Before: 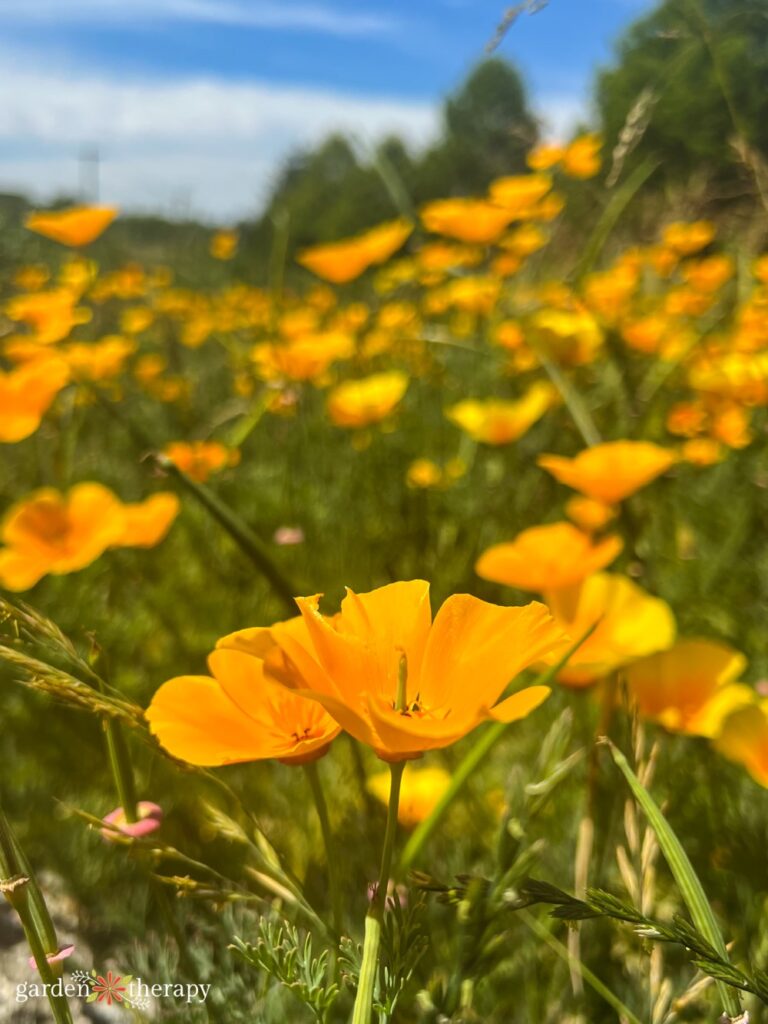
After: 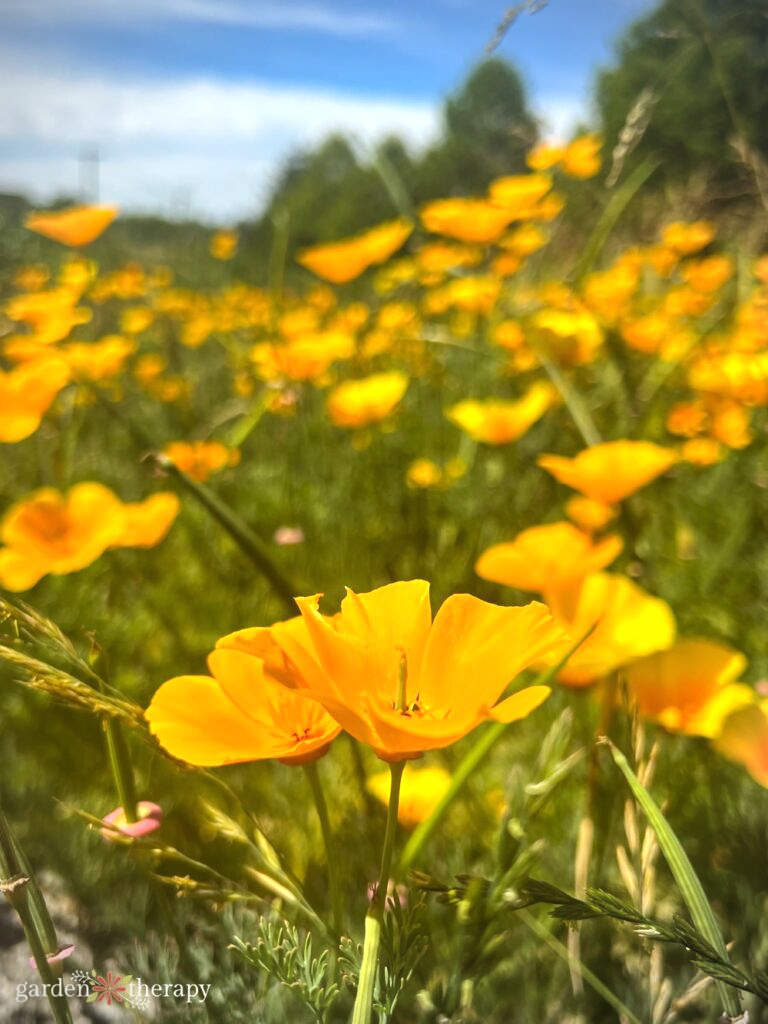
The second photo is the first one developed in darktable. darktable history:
vignetting: fall-off radius 61%, brightness -0.722, saturation -0.488
exposure: black level correction 0, exposure 0.499 EV, compensate highlight preservation false
